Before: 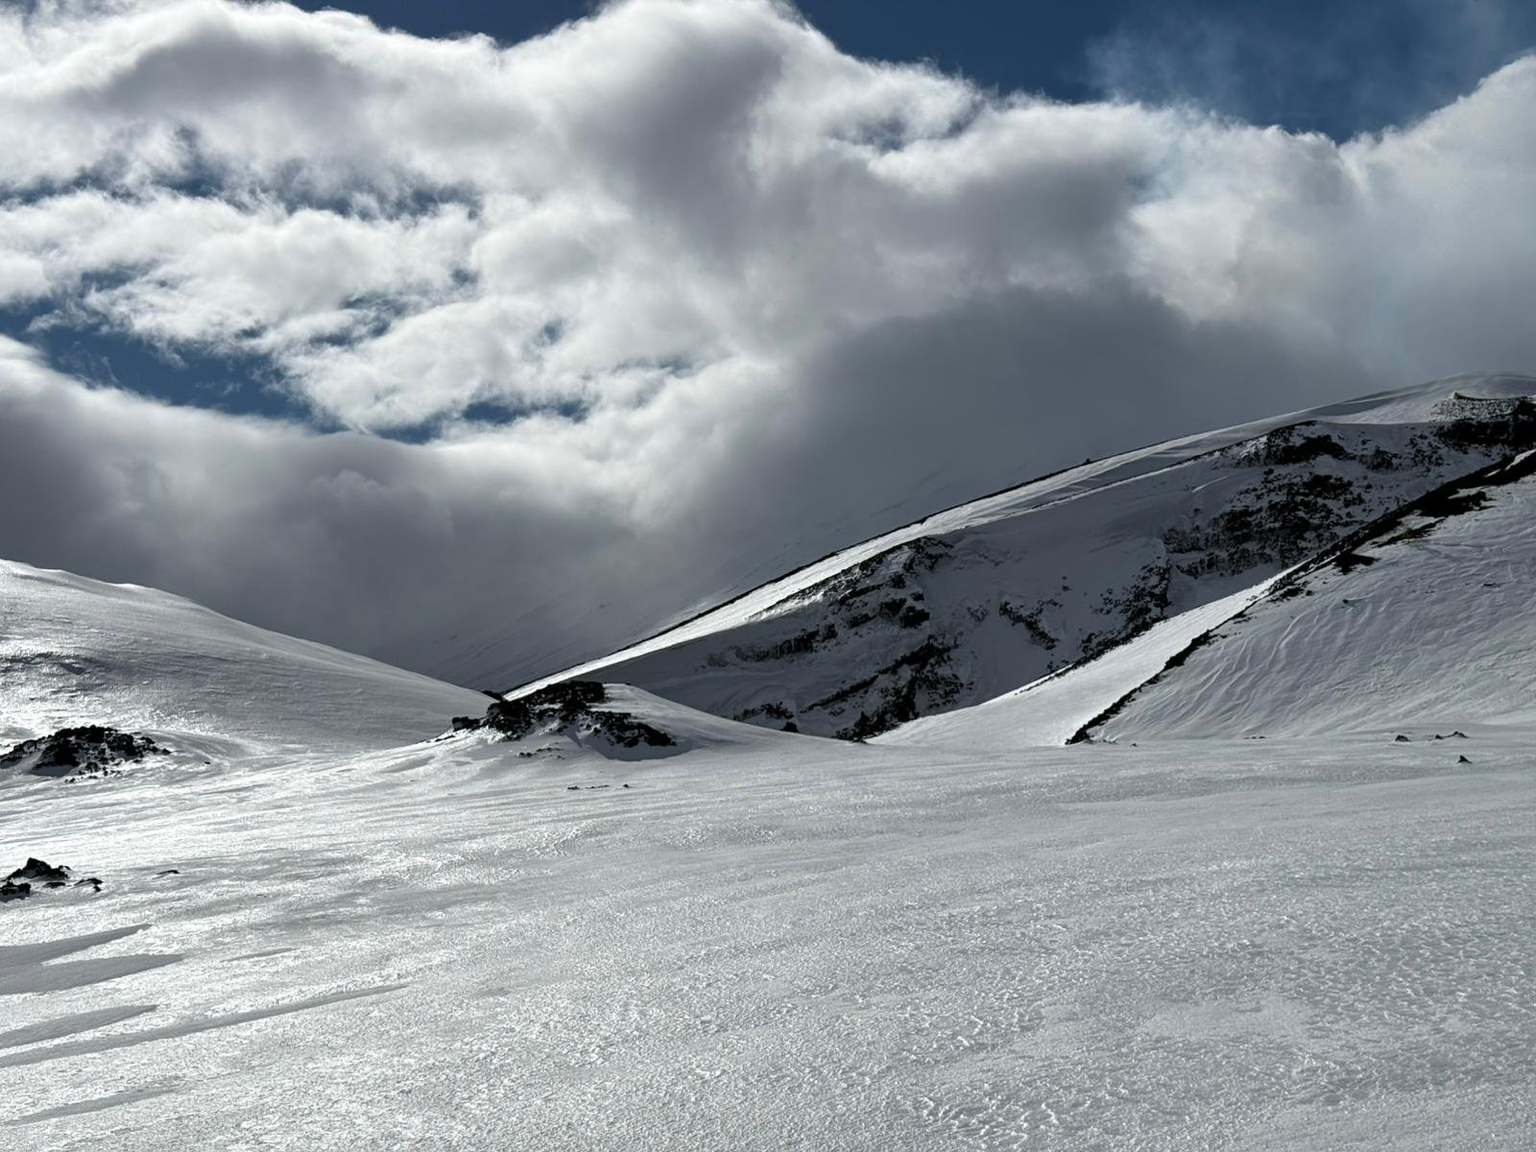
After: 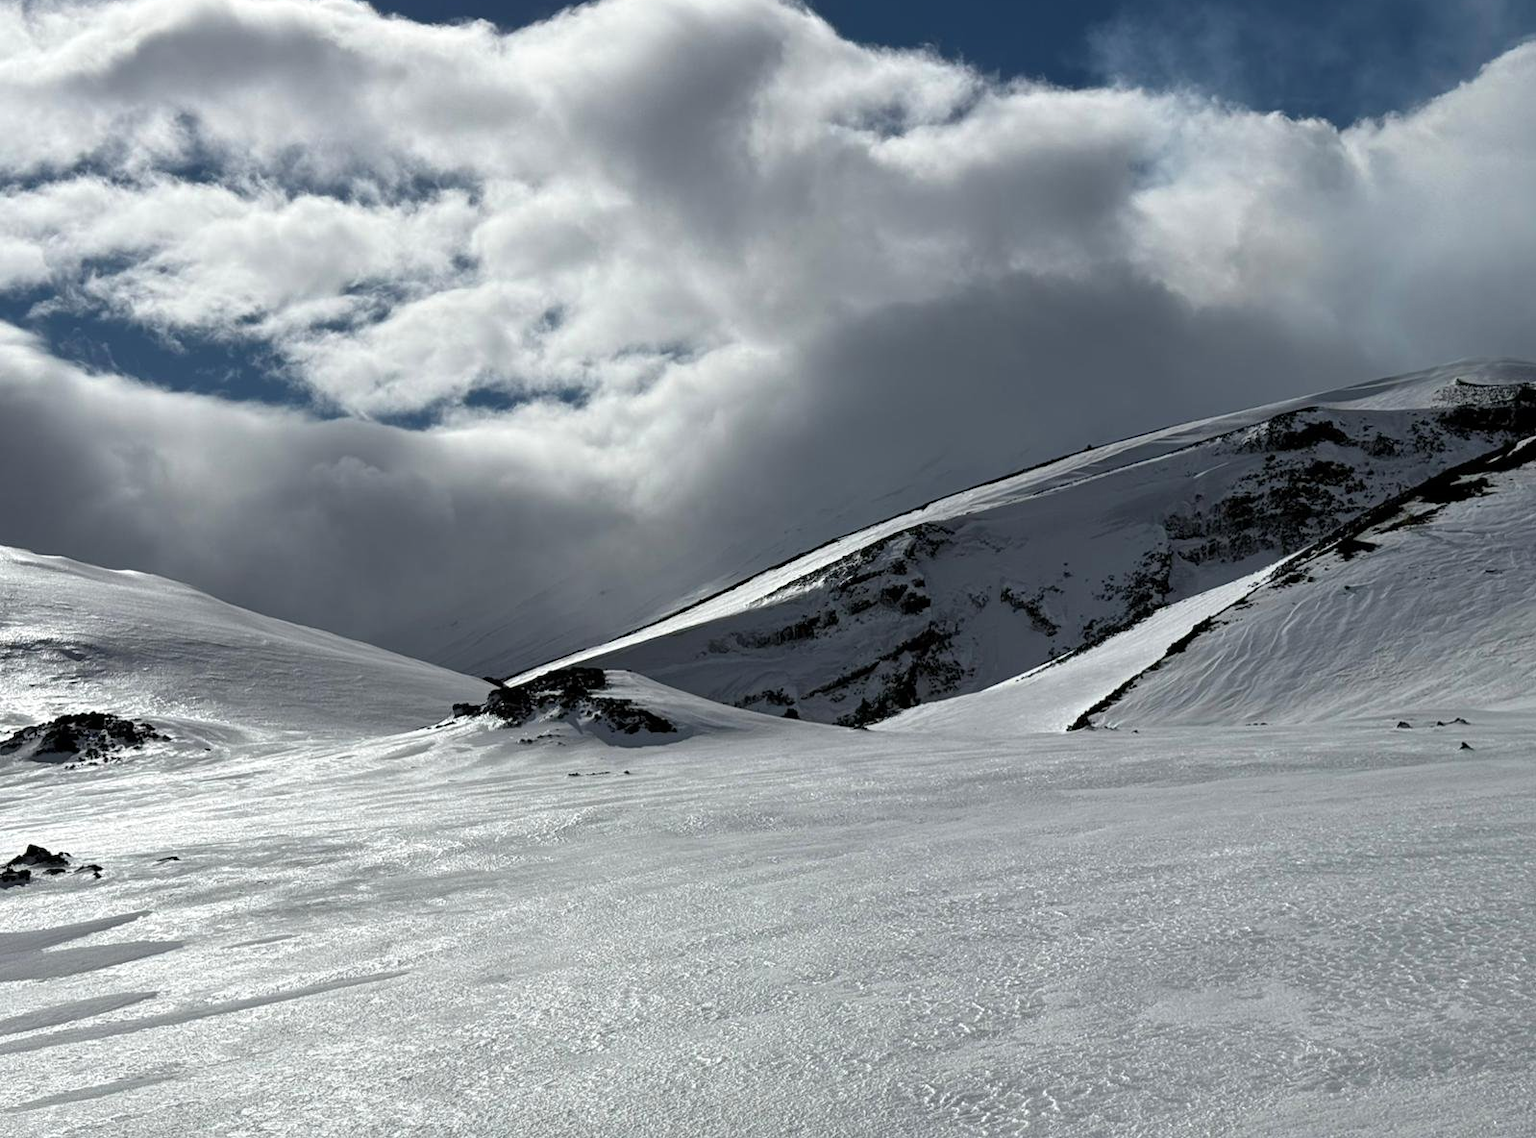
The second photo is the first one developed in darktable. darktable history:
base curve: curves: ch0 [(0, 0) (0.472, 0.455) (1, 1)], preserve colors none
tone equalizer: edges refinement/feathering 500, mask exposure compensation -1.57 EV, preserve details no
color zones: curves: ch0 [(0.11, 0.396) (0.195, 0.36) (0.25, 0.5) (0.303, 0.412) (0.357, 0.544) (0.75, 0.5) (0.967, 0.328)]; ch1 [(0, 0.468) (0.112, 0.512) (0.202, 0.6) (0.25, 0.5) (0.307, 0.352) (0.357, 0.544) (0.75, 0.5) (0.963, 0.524)]
crop: top 1.307%, right 0.105%
